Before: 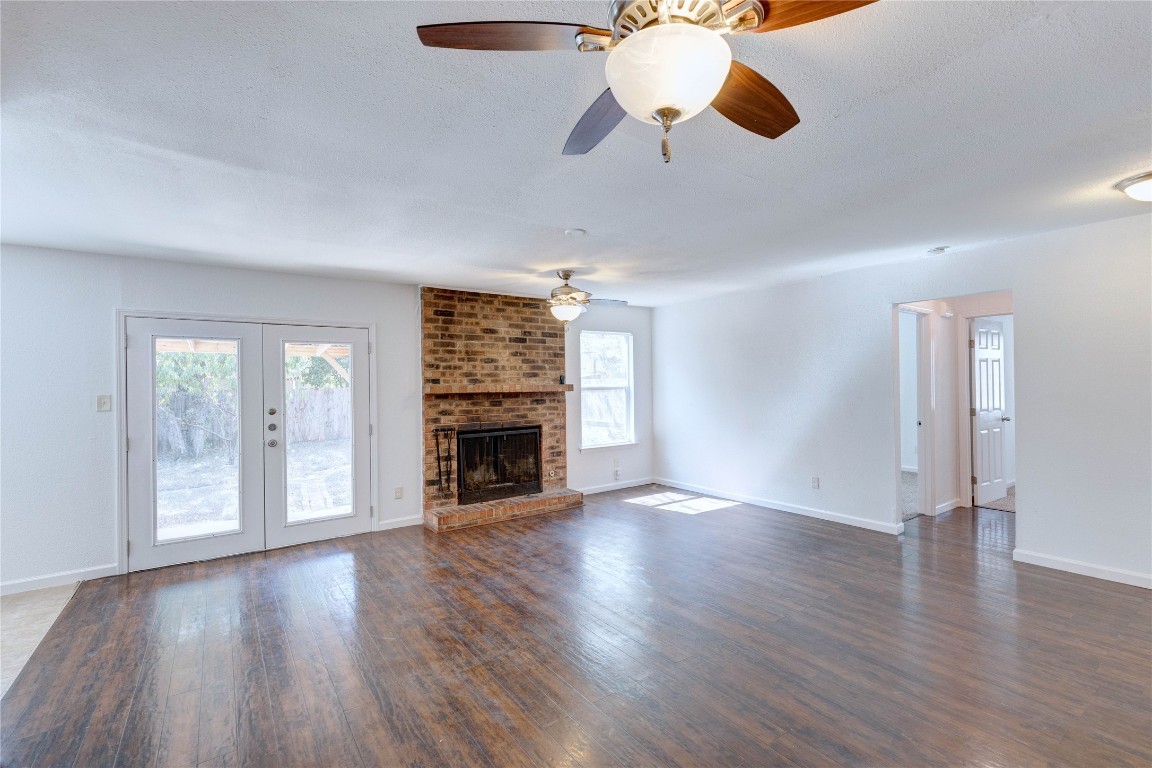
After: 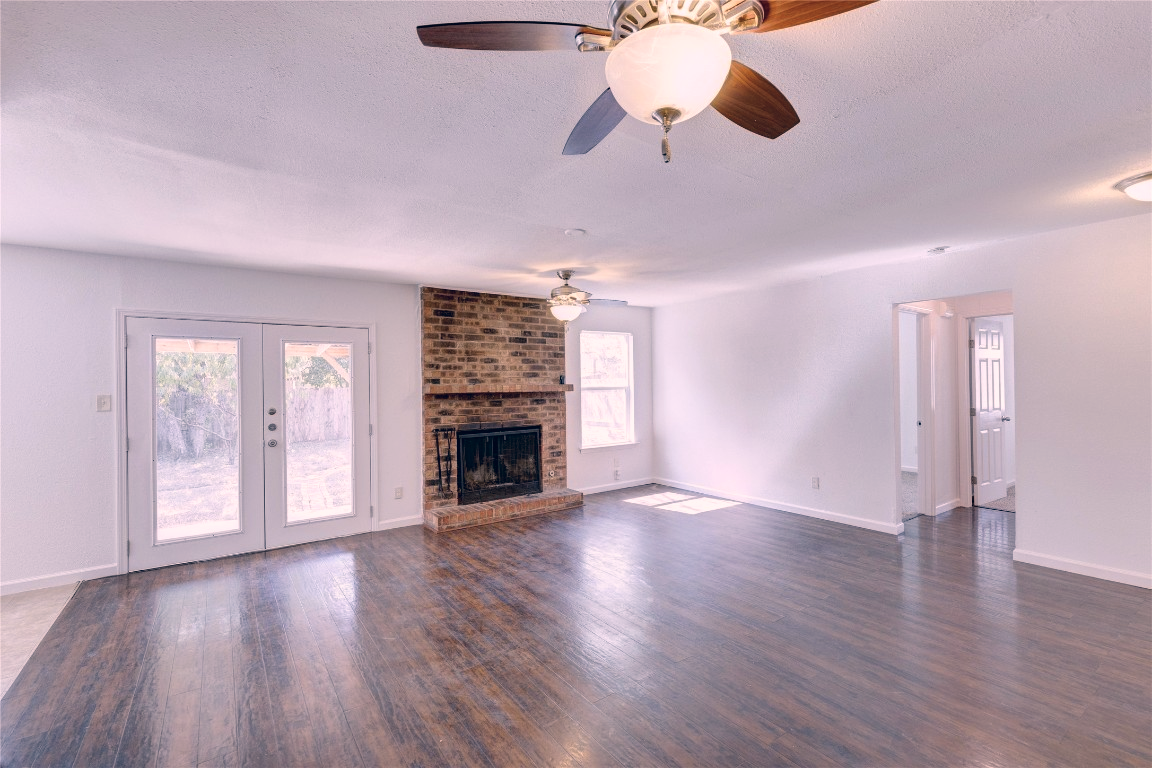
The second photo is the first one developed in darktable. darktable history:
color correction: highlights a* 14.4, highlights b* 6.01, shadows a* -5.83, shadows b* -15.71, saturation 0.871
